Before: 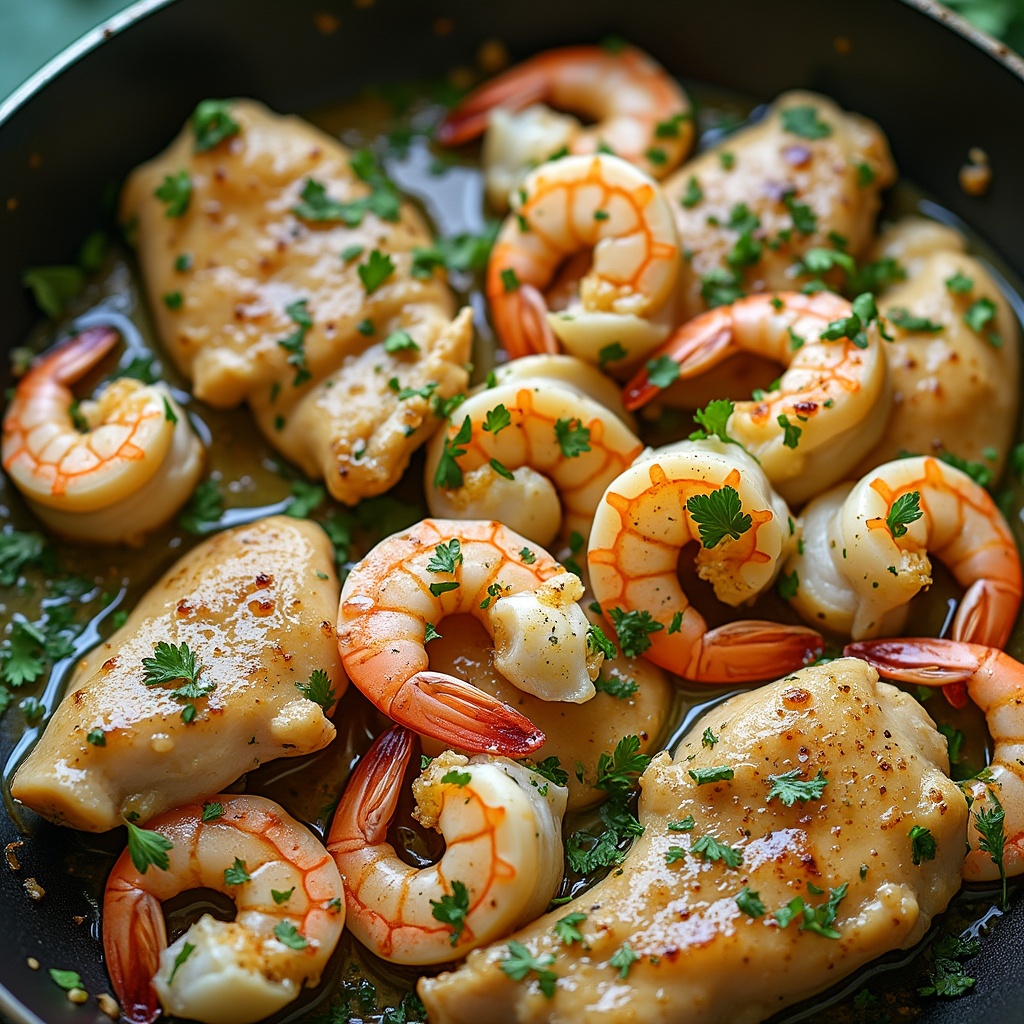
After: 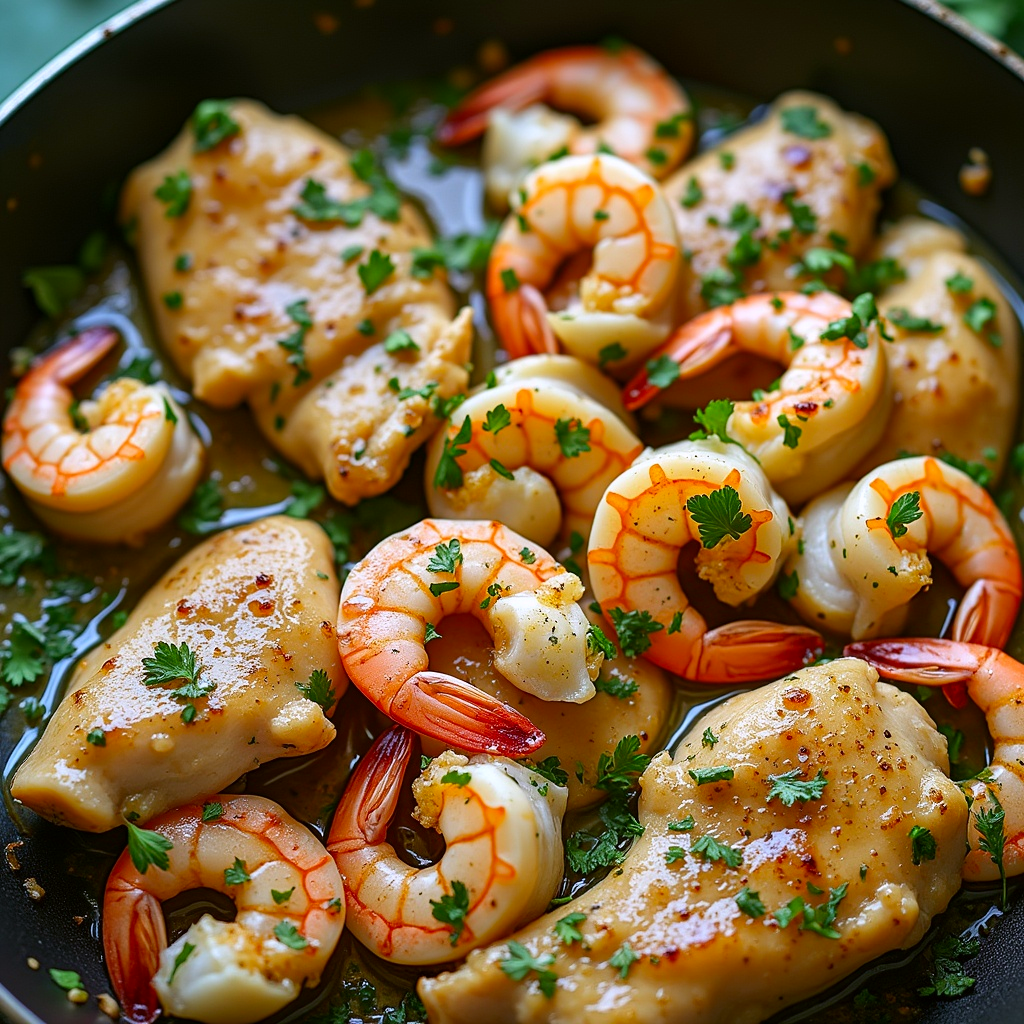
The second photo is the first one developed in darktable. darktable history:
white balance: red 0.976, blue 1.04
contrast brightness saturation: contrast 0.04, saturation 0.16
color correction: highlights a* 3.12, highlights b* -1.55, shadows a* -0.101, shadows b* 2.52, saturation 0.98
